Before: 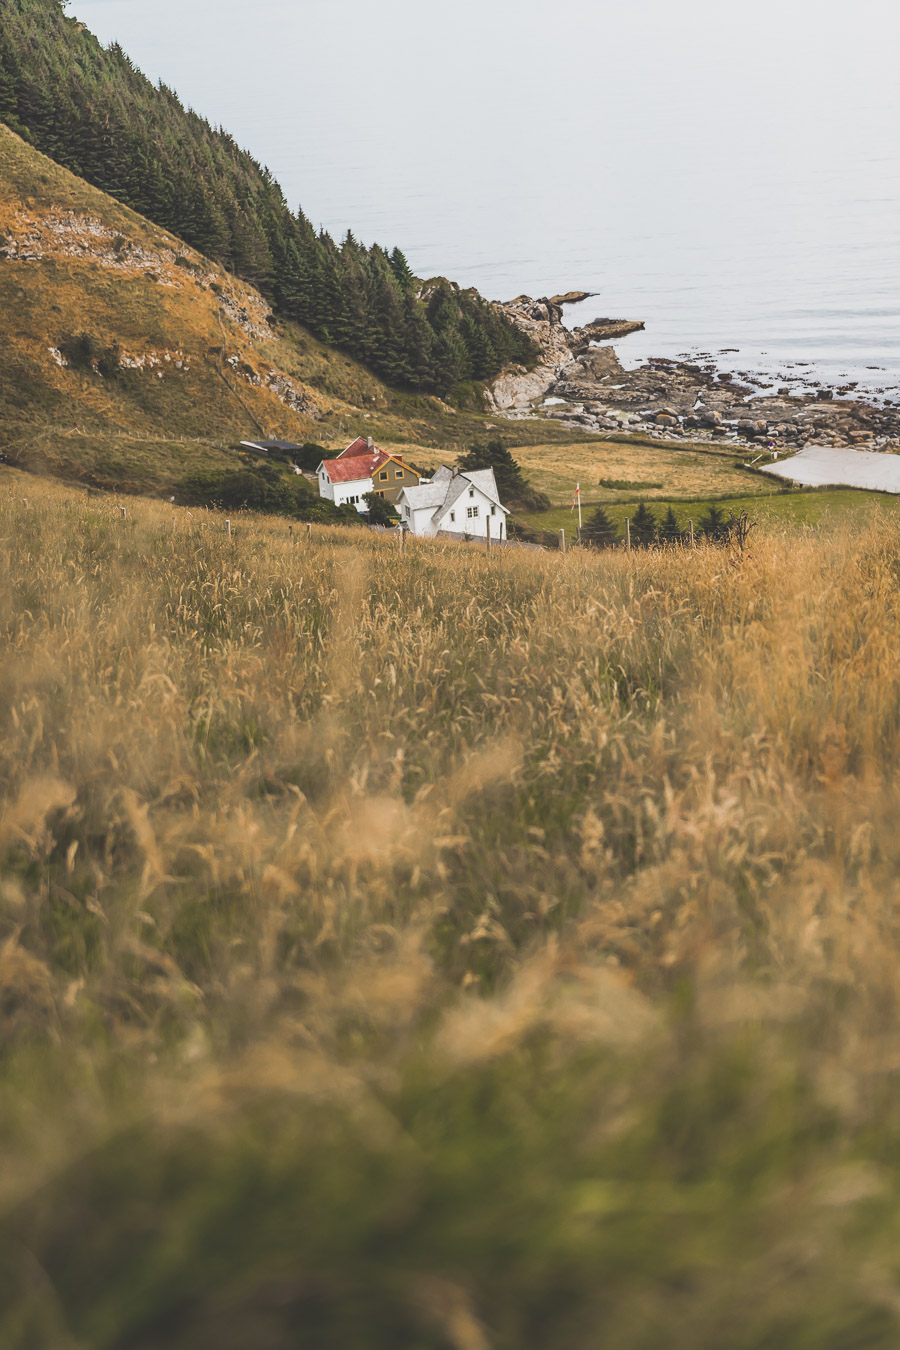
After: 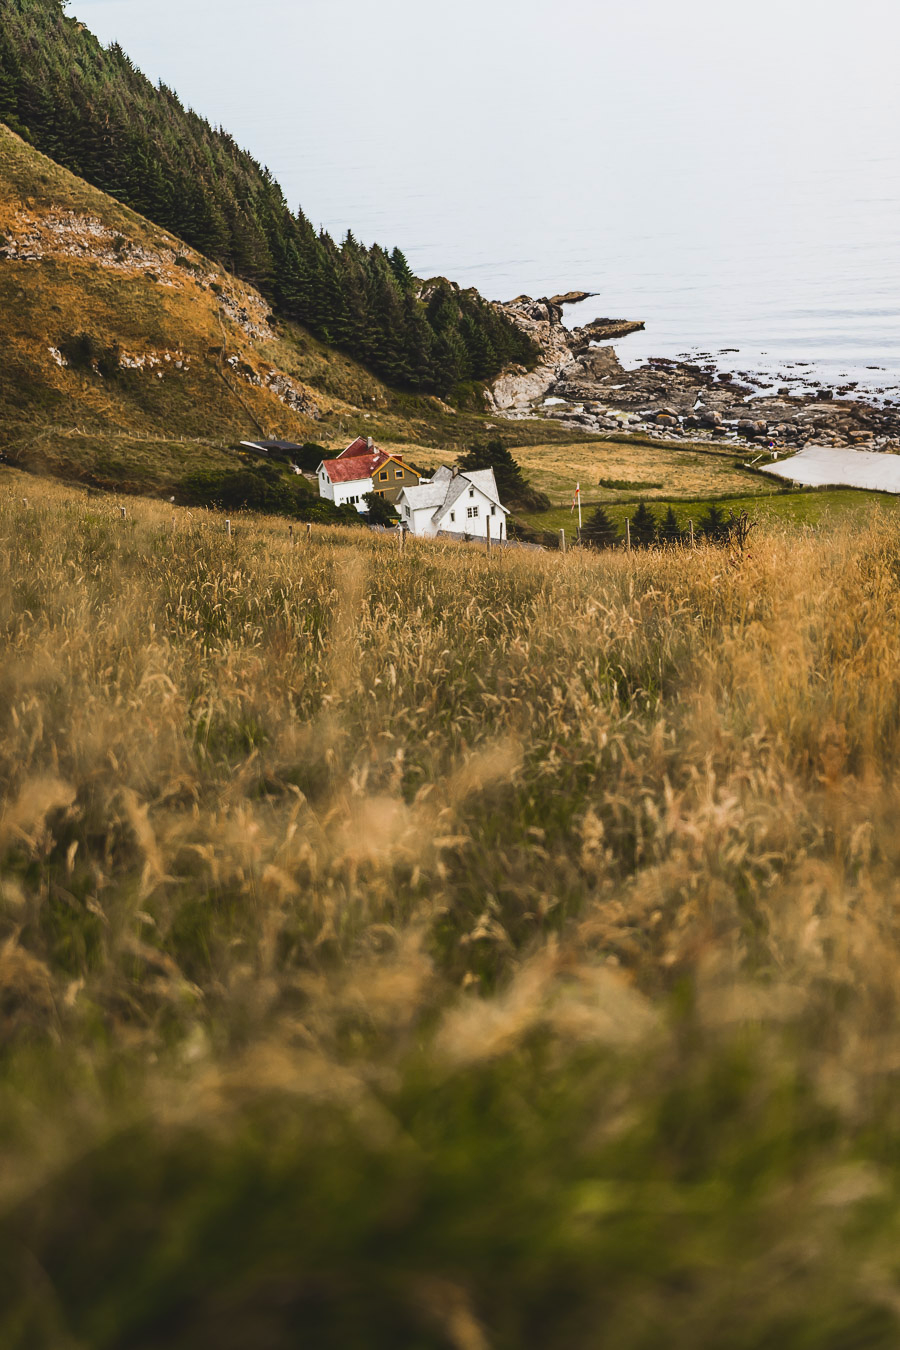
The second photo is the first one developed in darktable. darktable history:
contrast brightness saturation: contrast 0.189, brightness -0.112, saturation 0.208
color zones: curves: ch0 [(0.068, 0.464) (0.25, 0.5) (0.48, 0.508) (0.75, 0.536) (0.886, 0.476) (0.967, 0.456)]; ch1 [(0.066, 0.456) (0.25, 0.5) (0.616, 0.508) (0.746, 0.56) (0.934, 0.444)]
